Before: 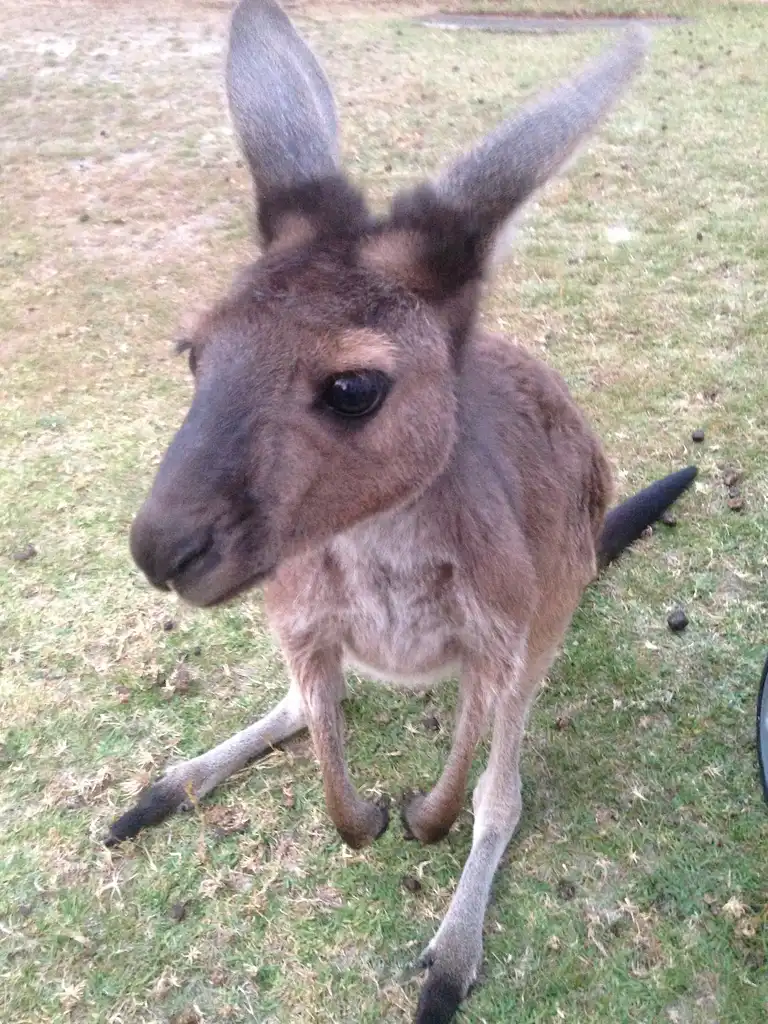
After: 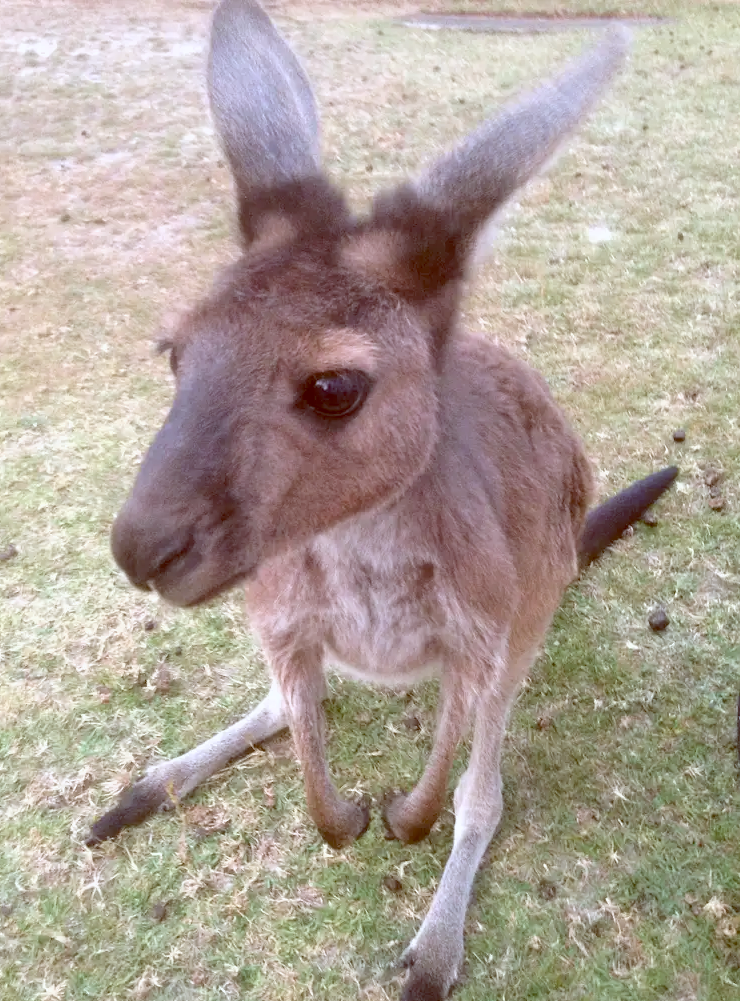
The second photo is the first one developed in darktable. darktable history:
color balance: lift [1, 1.011, 0.999, 0.989], gamma [1.109, 1.045, 1.039, 0.955], gain [0.917, 0.936, 0.952, 1.064], contrast 2.32%, contrast fulcrum 19%, output saturation 101%
crop and rotate: left 2.536%, right 1.107%, bottom 2.246%
